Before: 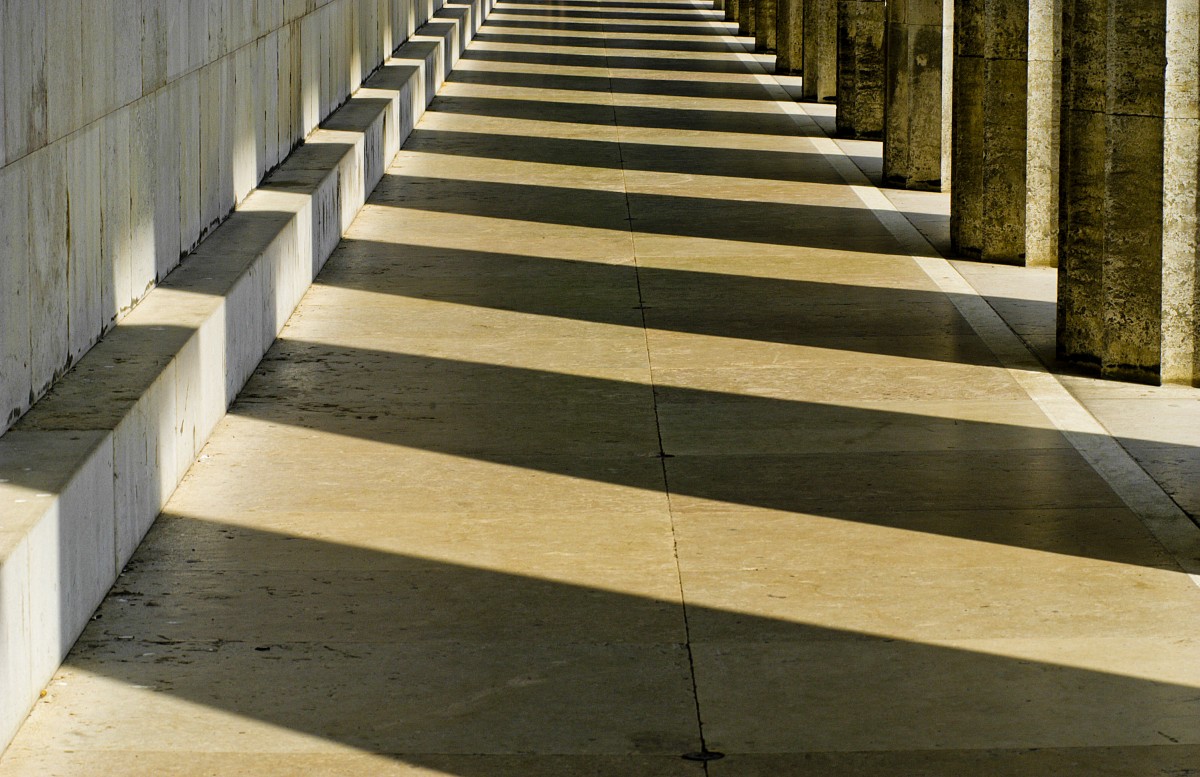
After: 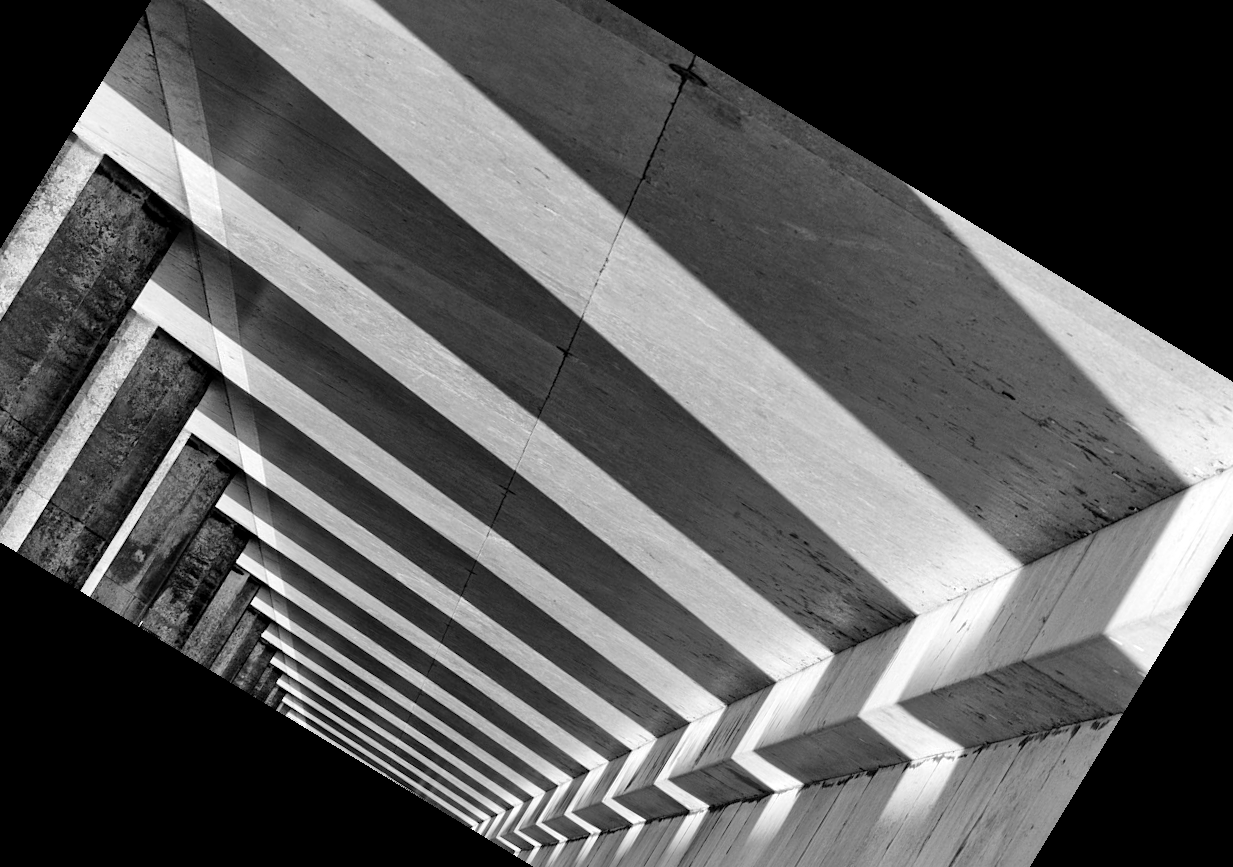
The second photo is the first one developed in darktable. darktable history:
shadows and highlights: soften with gaussian
monochrome: on, module defaults
exposure: black level correction 0.001, exposure 0.3 EV, compensate highlight preservation false
color correction: highlights a* 1.83, highlights b* 34.02, shadows a* -36.68, shadows b* -5.48
crop and rotate: angle 148.68°, left 9.111%, top 15.603%, right 4.588%, bottom 17.041%
